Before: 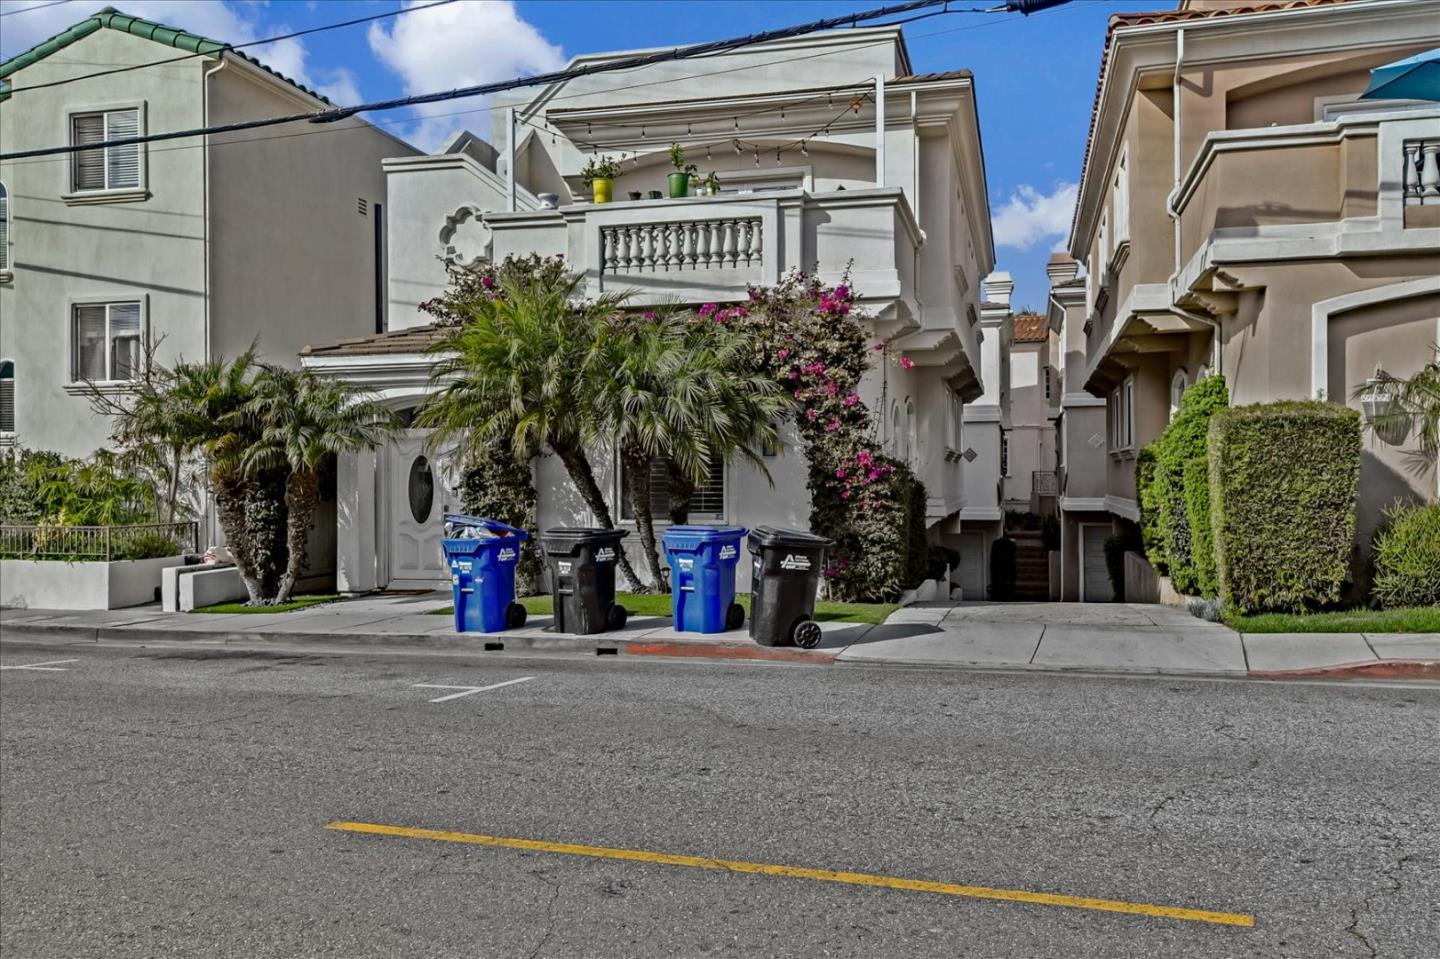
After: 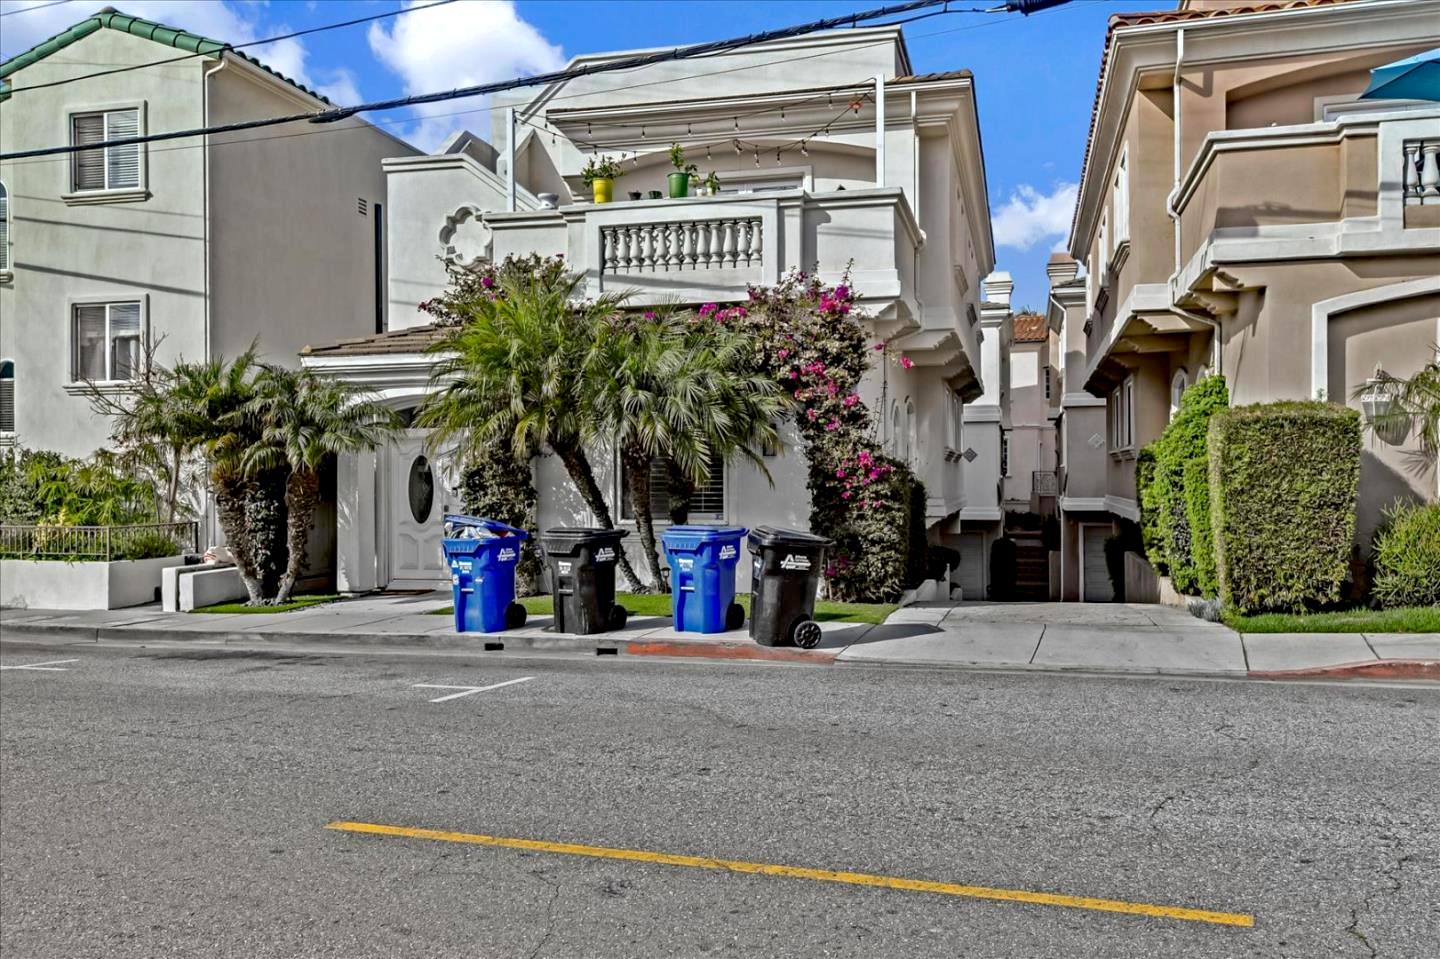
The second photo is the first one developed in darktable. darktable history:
exposure: black level correction 0.005, exposure 0.417 EV, compensate highlight preservation false
shadows and highlights: shadows 25, highlights -25
